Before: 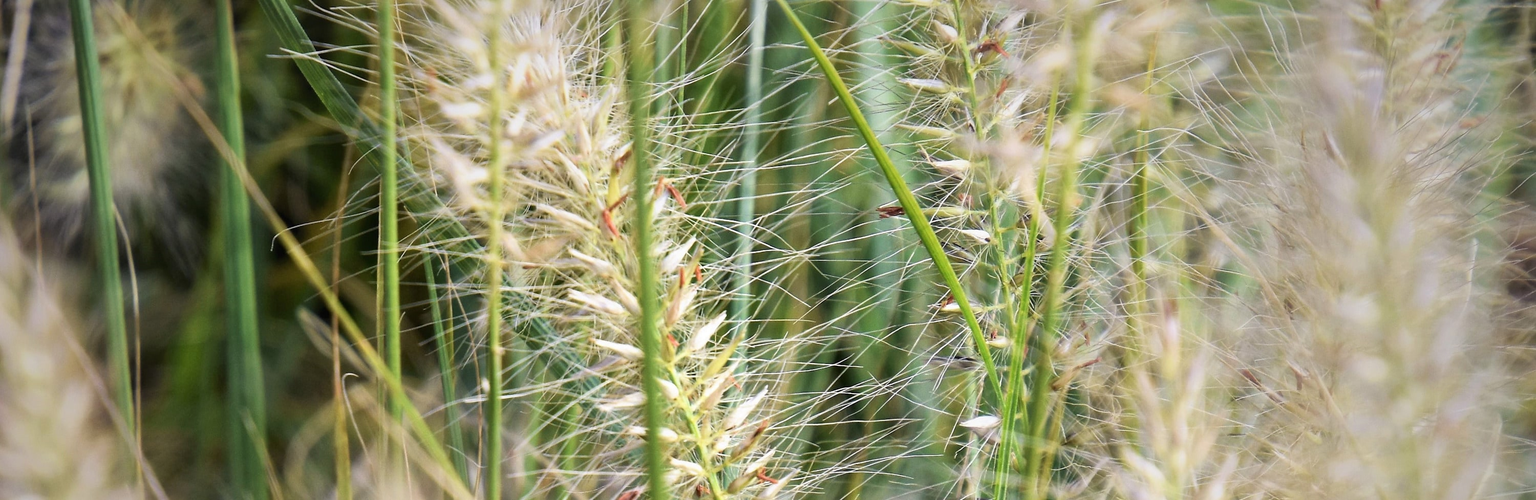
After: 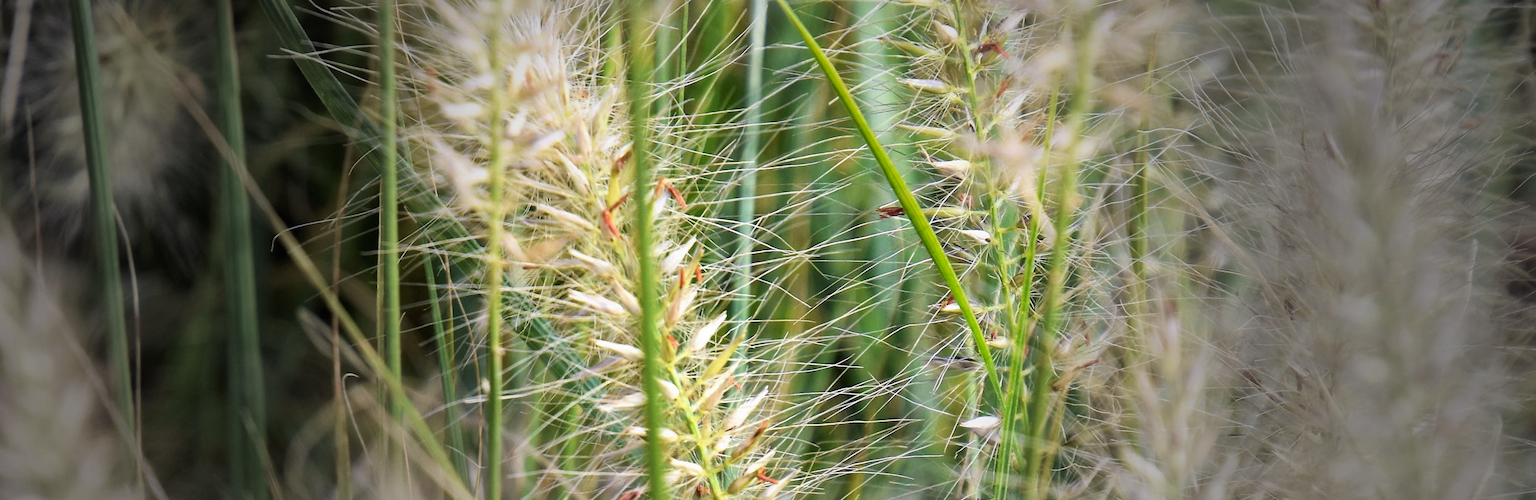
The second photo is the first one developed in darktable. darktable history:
vignetting: fall-off start 31.28%, fall-off radius 34.64%, brightness -0.575
contrast brightness saturation: saturation 0.18
